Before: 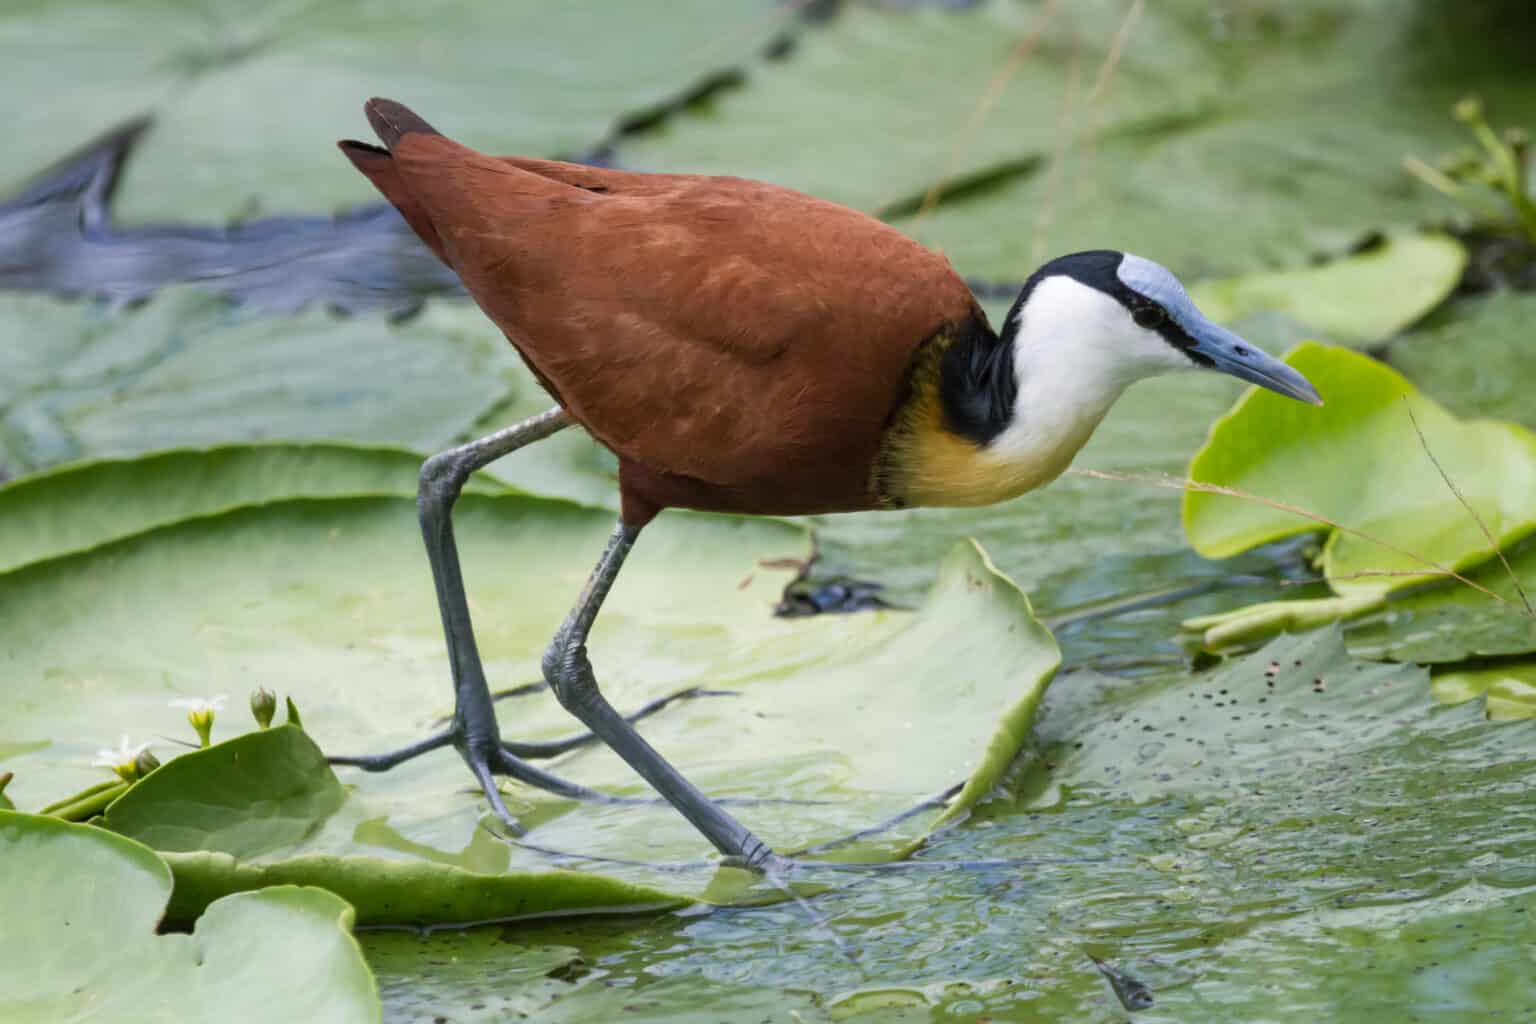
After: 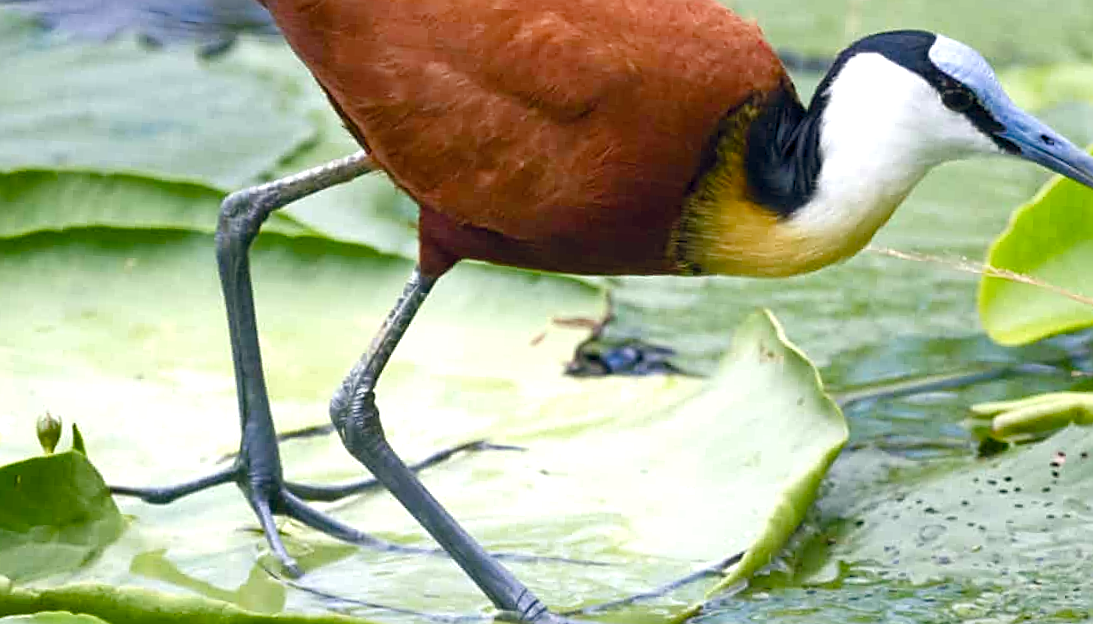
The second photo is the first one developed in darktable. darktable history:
color balance rgb: global offset › chroma 0.067%, global offset › hue 253.36°, linear chroma grading › global chroma 0.972%, perceptual saturation grading › global saturation 20%, perceptual saturation grading › highlights -25.198%, perceptual saturation grading › shadows 49.996%, contrast 4.005%
exposure: black level correction 0, exposure 0.5 EV, compensate highlight preservation false
sharpen: on, module defaults
crop and rotate: angle -3.7°, left 9.793%, top 21.207%, right 12.275%, bottom 12.01%
